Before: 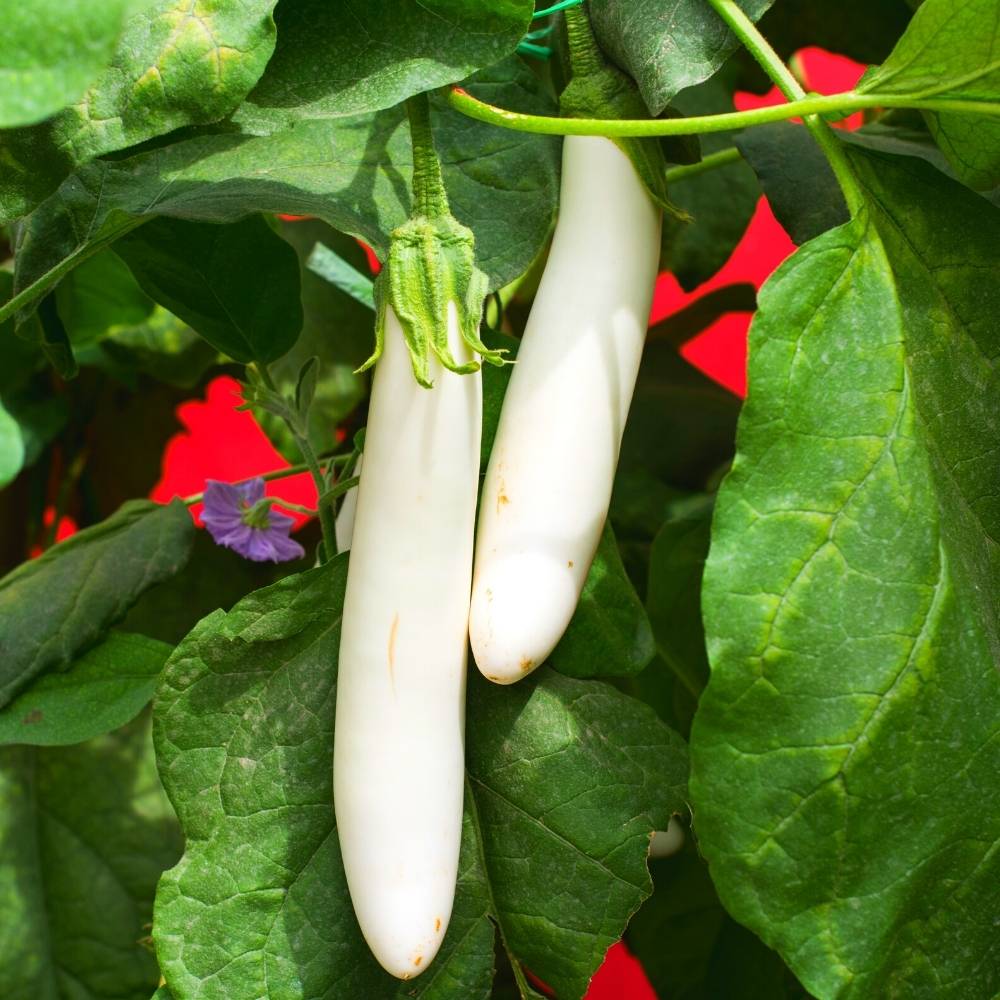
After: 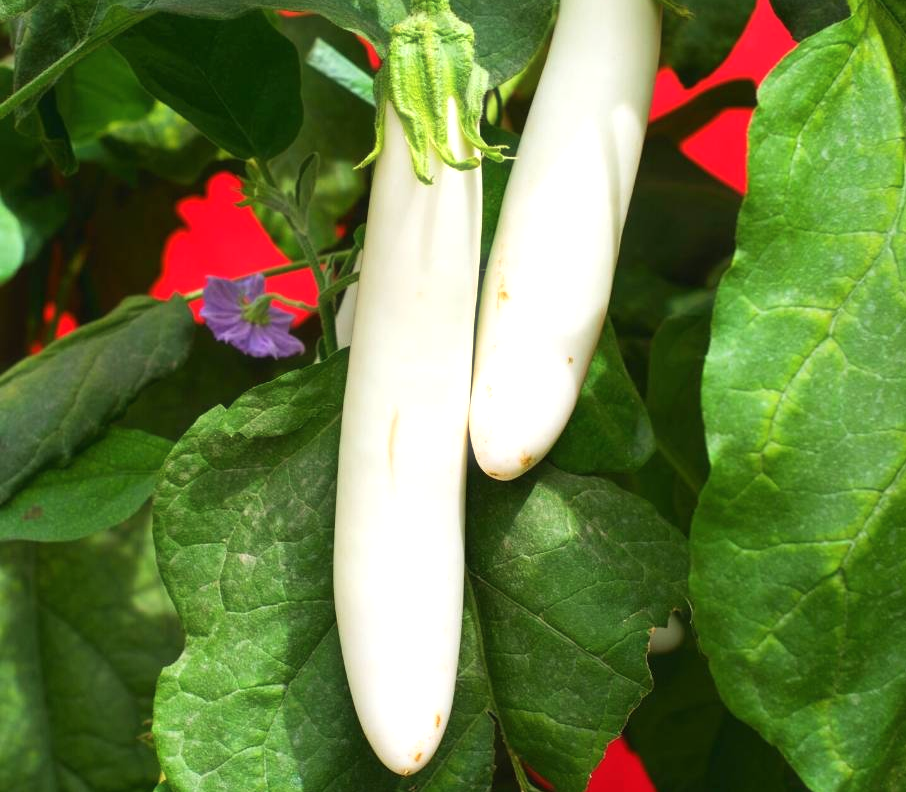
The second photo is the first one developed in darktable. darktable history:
crop: top 20.449%, right 9.327%, bottom 0.294%
haze removal: strength -0.091, compatibility mode true, adaptive false
exposure: exposure 0.248 EV, compensate exposure bias true, compensate highlight preservation false
